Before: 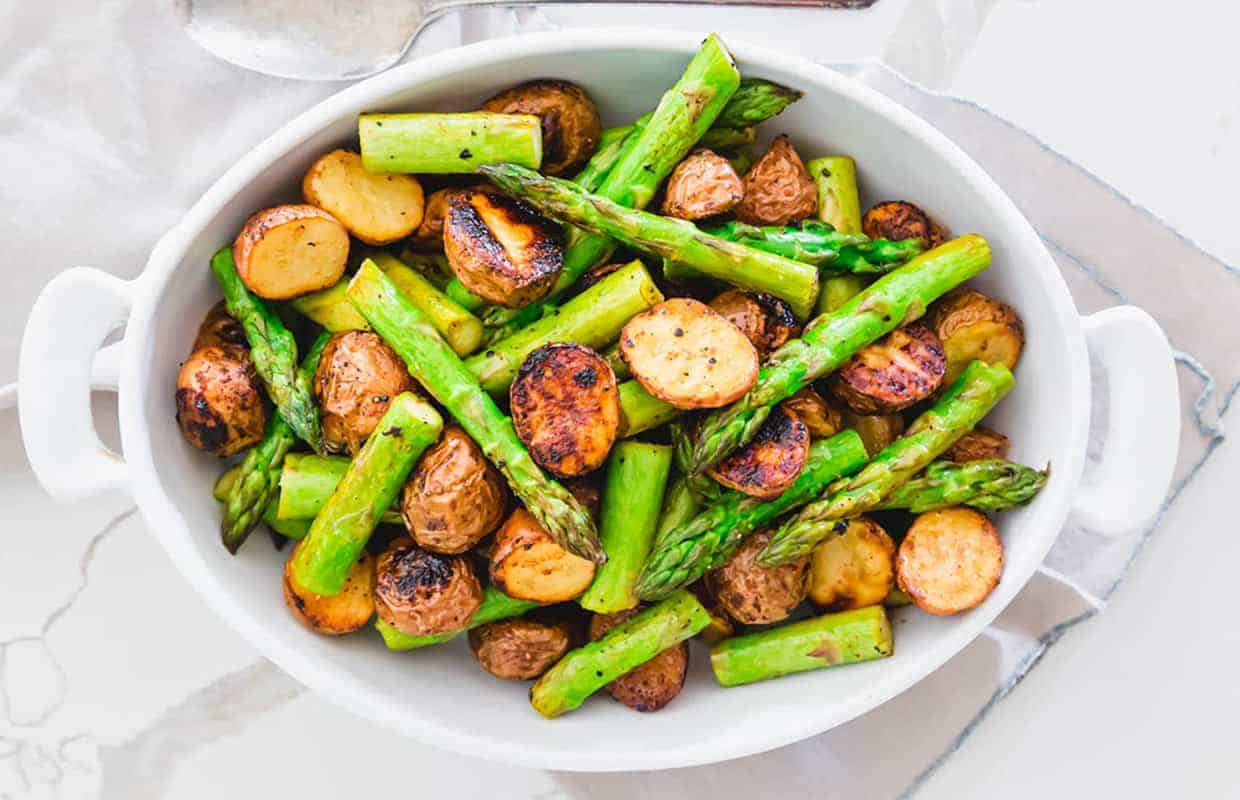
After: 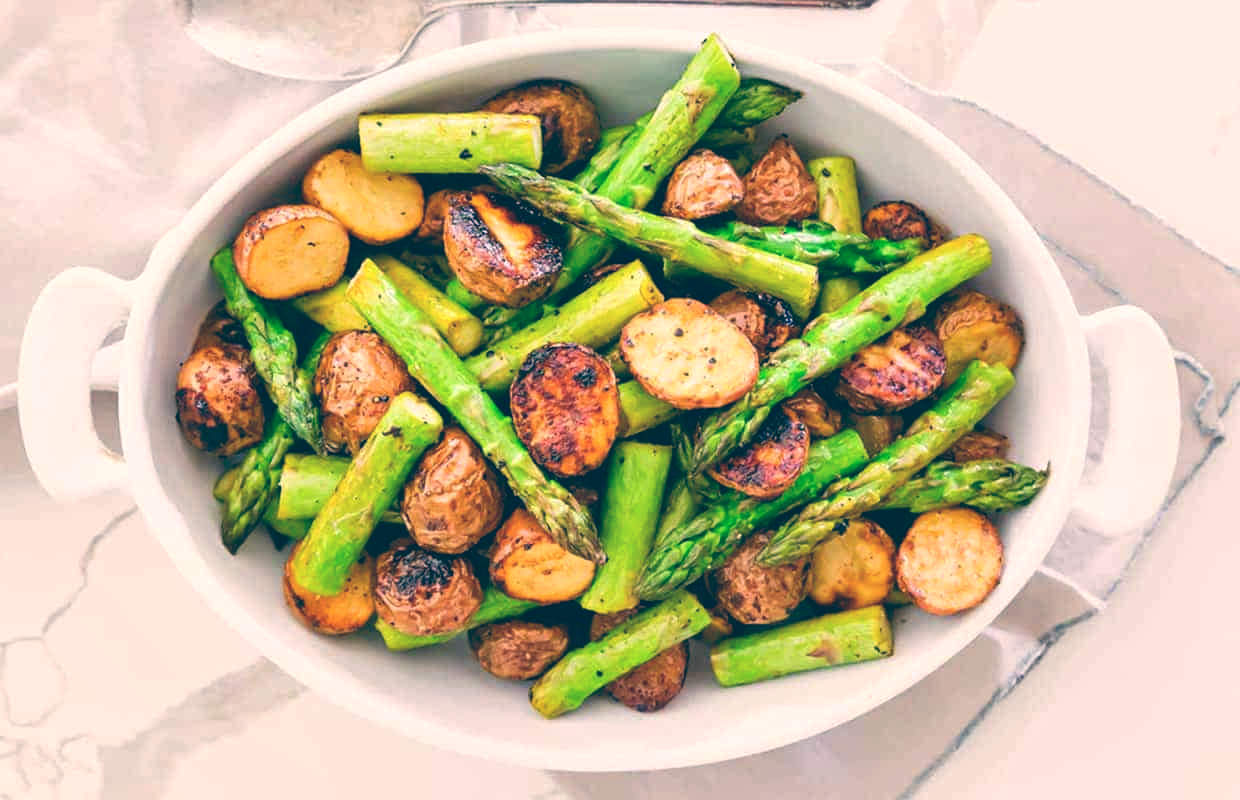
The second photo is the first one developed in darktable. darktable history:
color balance: lift [1.006, 0.985, 1.002, 1.015], gamma [1, 0.953, 1.008, 1.047], gain [1.076, 1.13, 1.004, 0.87]
shadows and highlights: shadows 75, highlights -25, soften with gaussian
